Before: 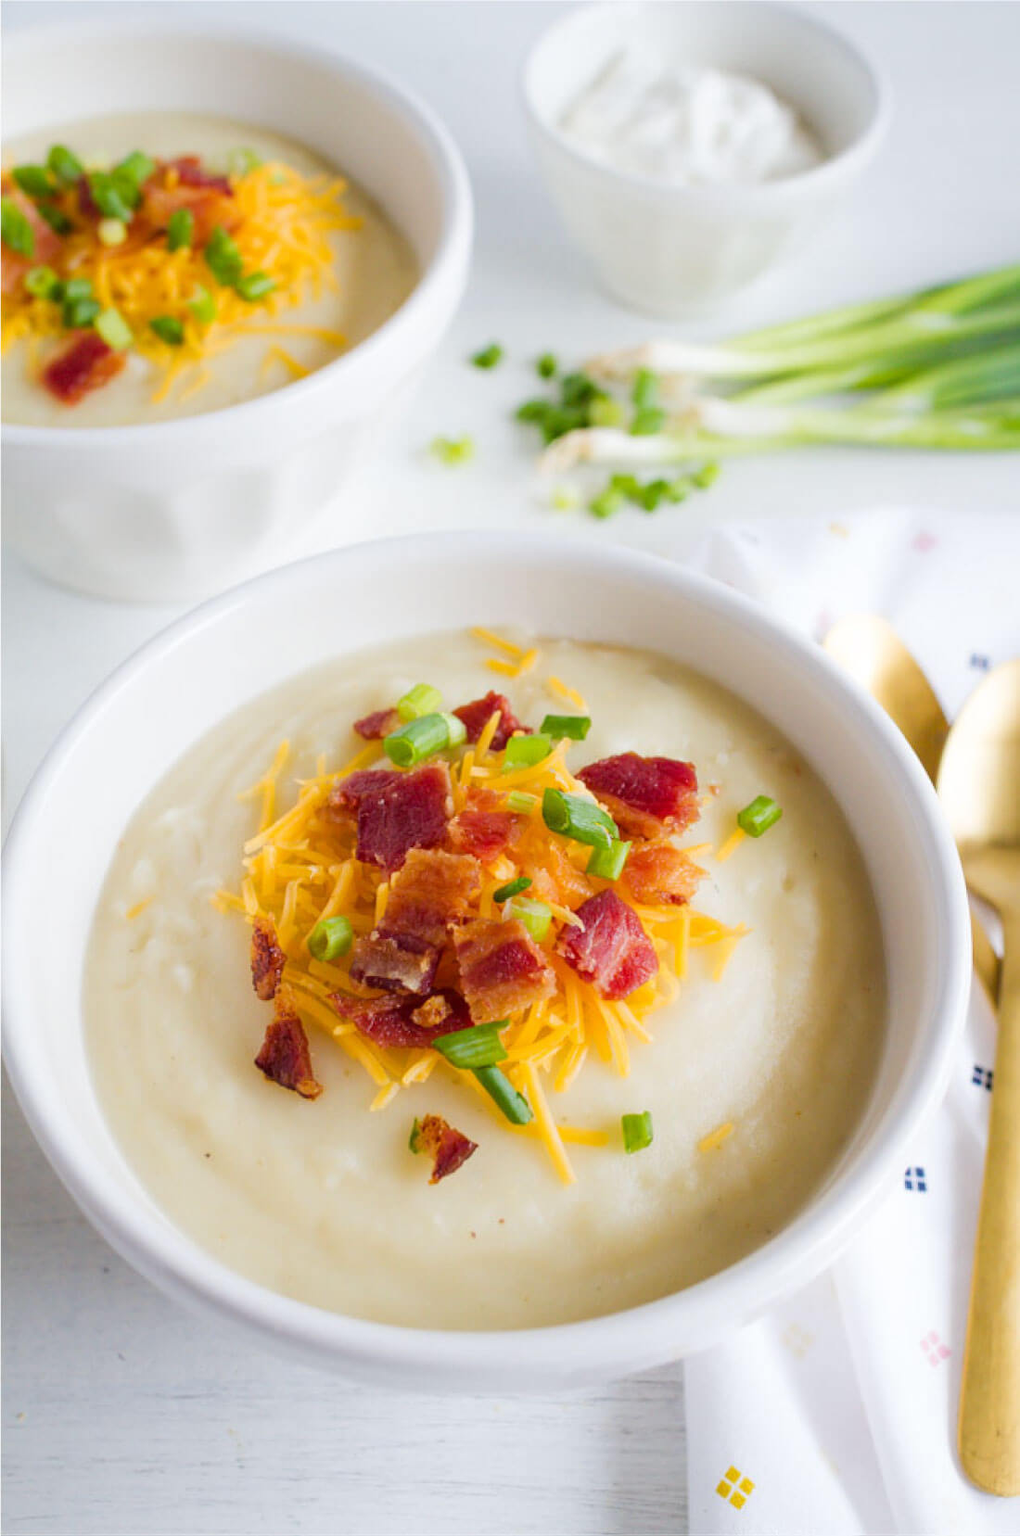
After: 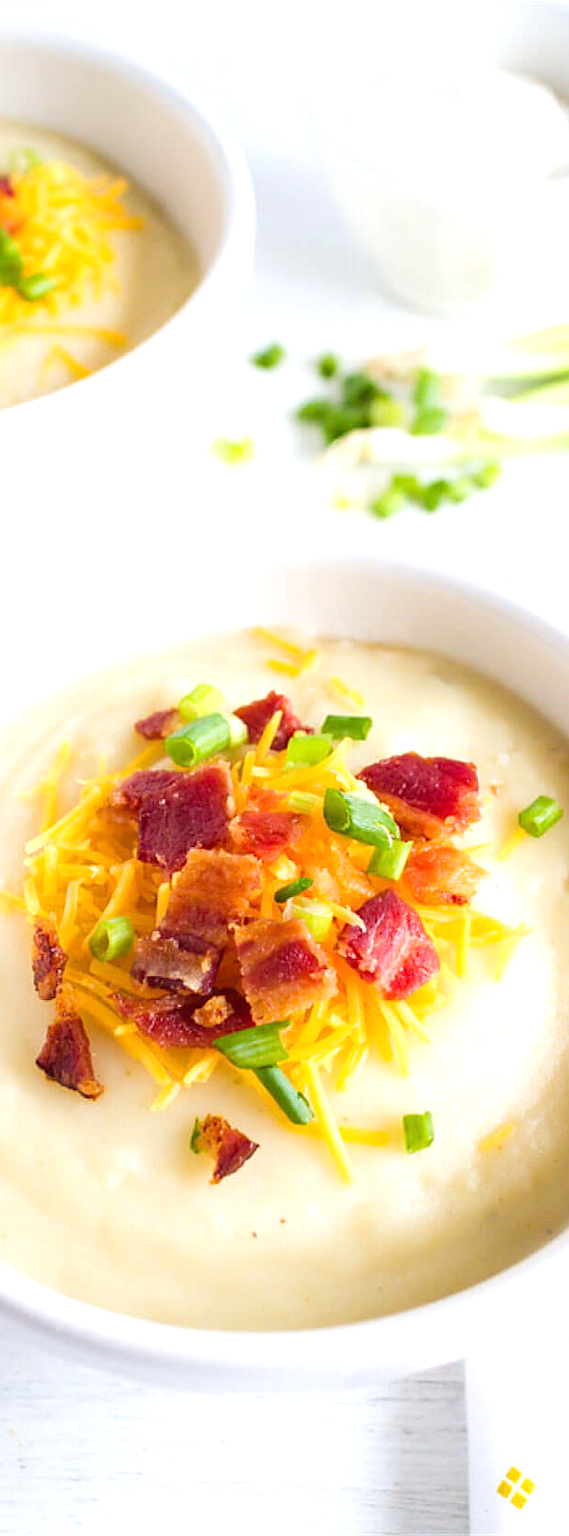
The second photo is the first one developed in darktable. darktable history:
sharpen: radius 1.862, amount 0.407, threshold 1.294
crop: left 21.521%, right 22.577%
exposure: exposure 0.605 EV, compensate exposure bias true, compensate highlight preservation false
